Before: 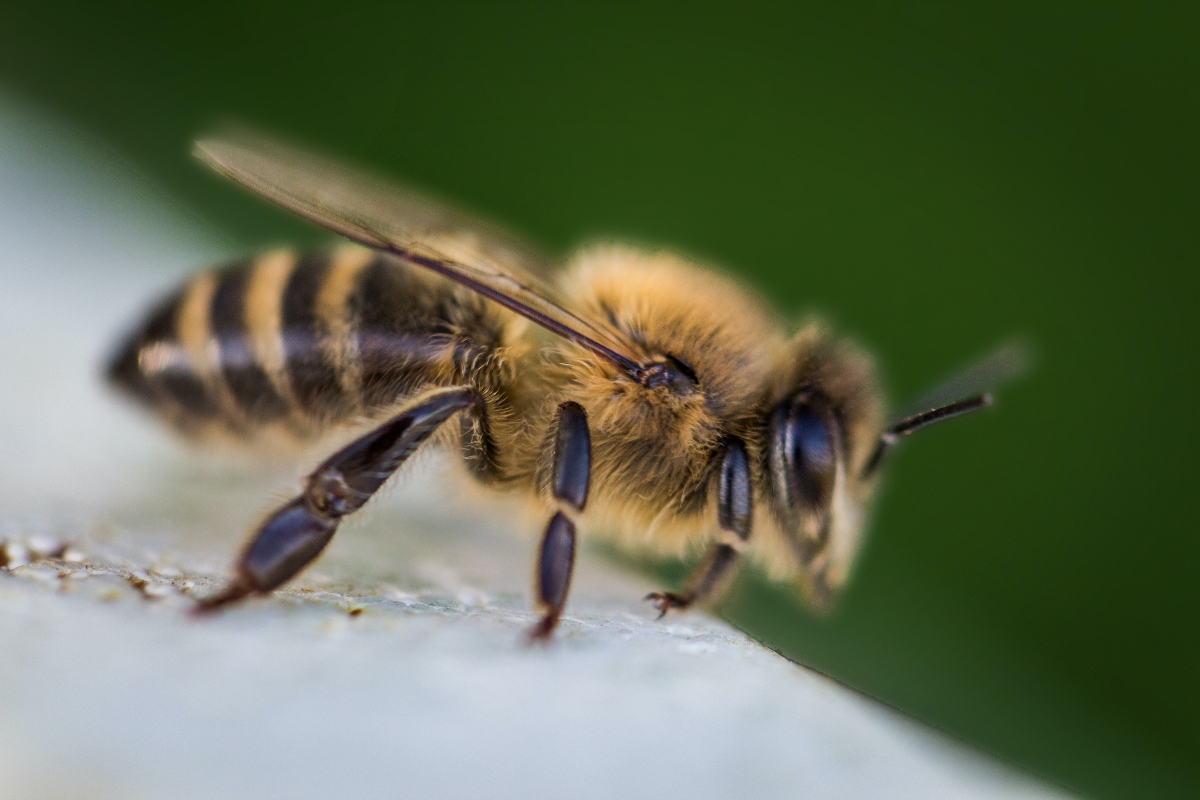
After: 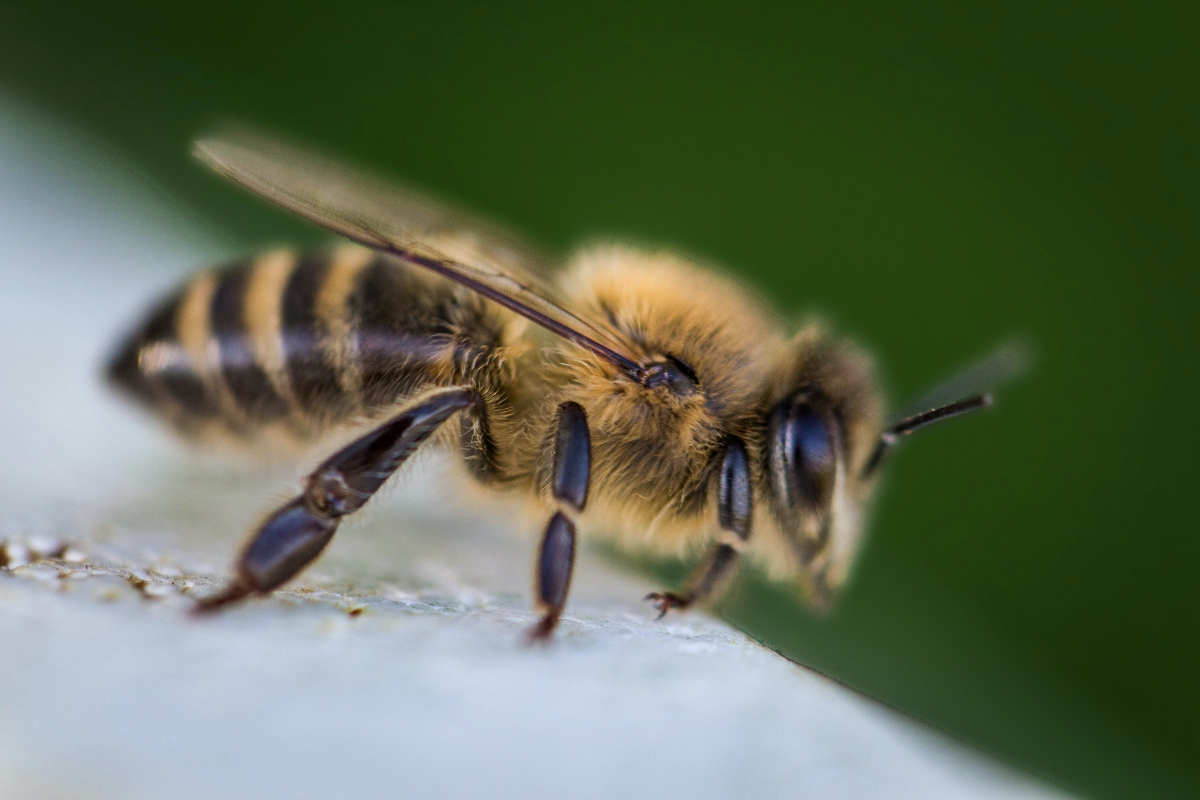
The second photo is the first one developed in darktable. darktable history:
tone equalizer: on, module defaults
white balance: red 0.98, blue 1.034
